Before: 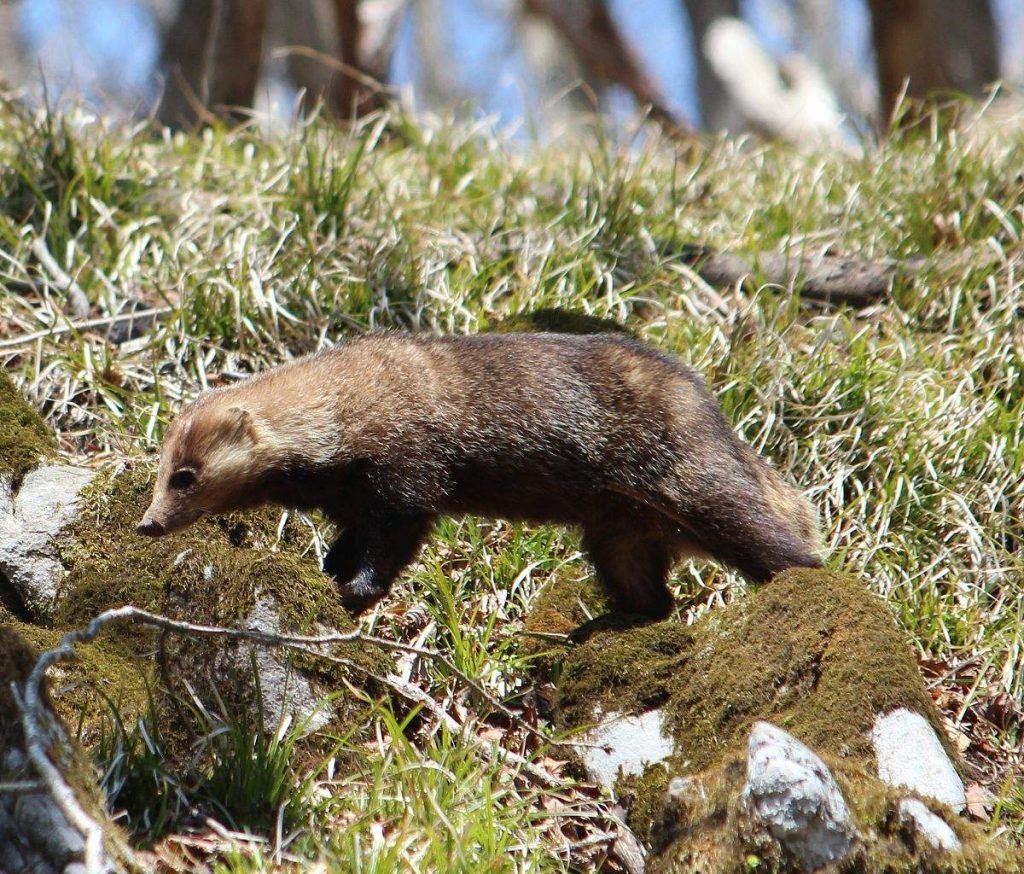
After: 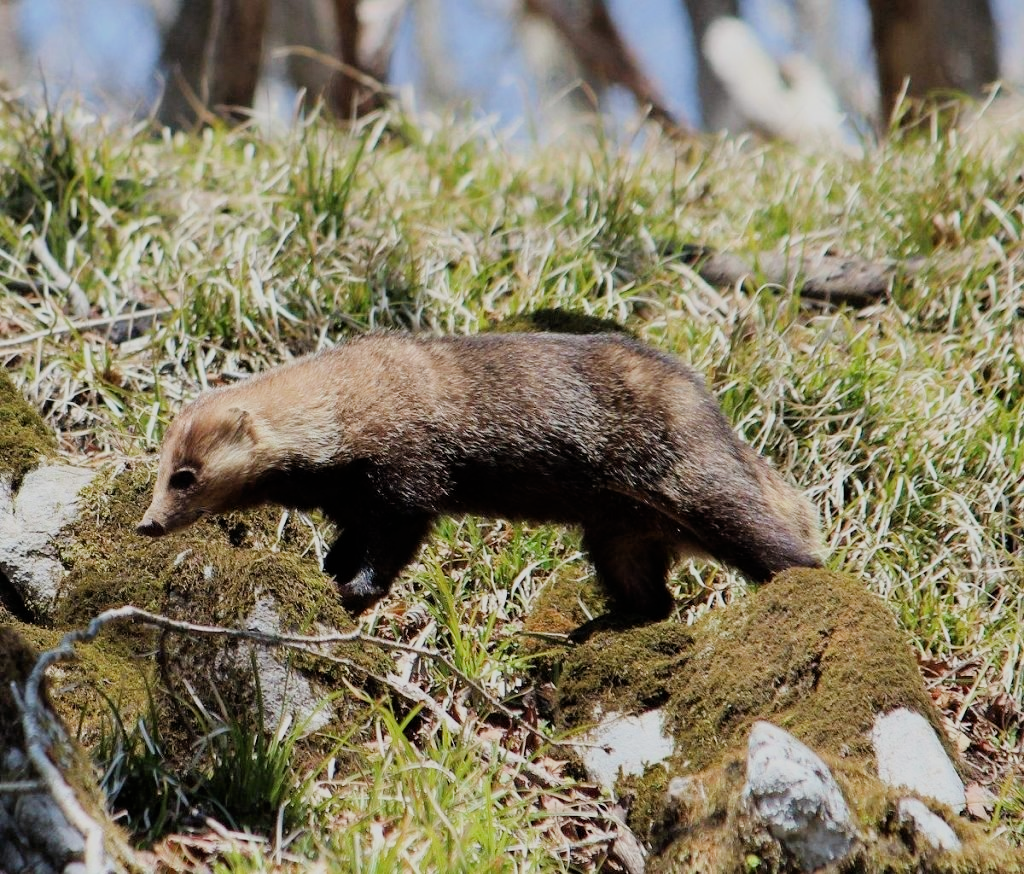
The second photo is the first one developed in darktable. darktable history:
exposure: exposure 0.2 EV, compensate highlight preservation false
filmic rgb: black relative exposure -7.32 EV, white relative exposure 5.09 EV, hardness 3.2
